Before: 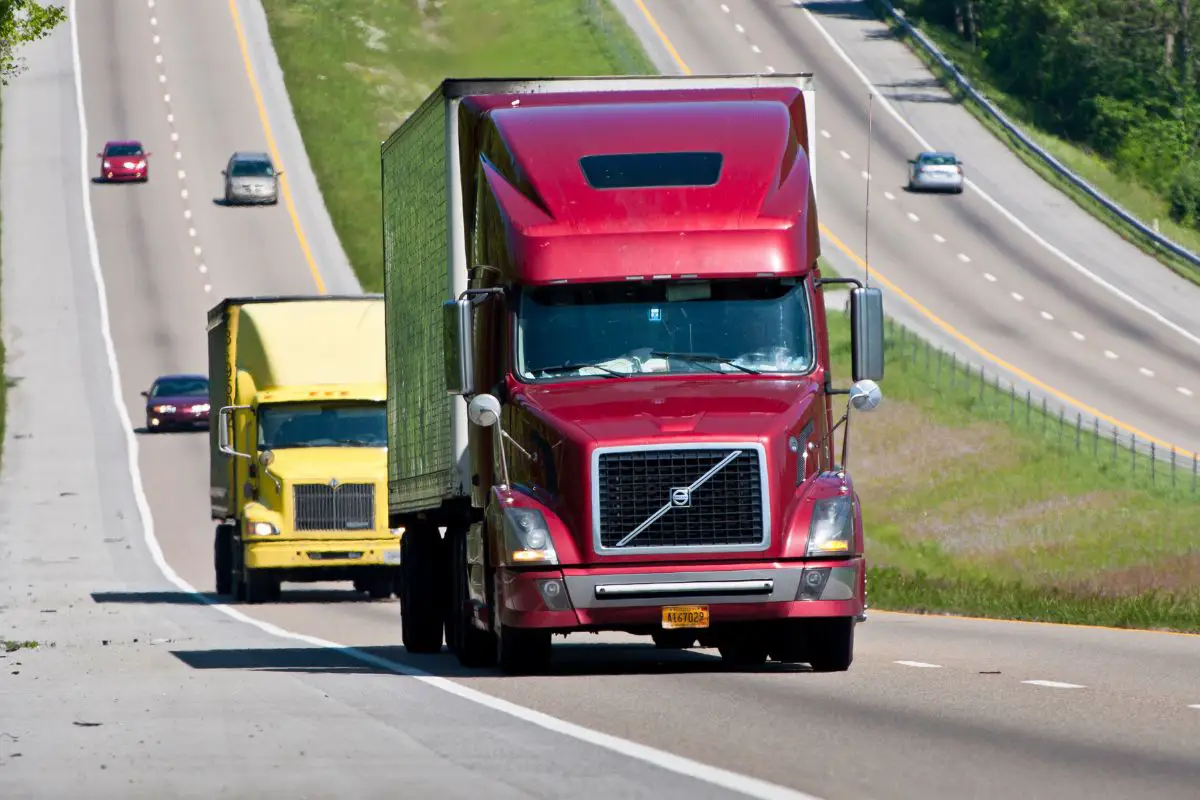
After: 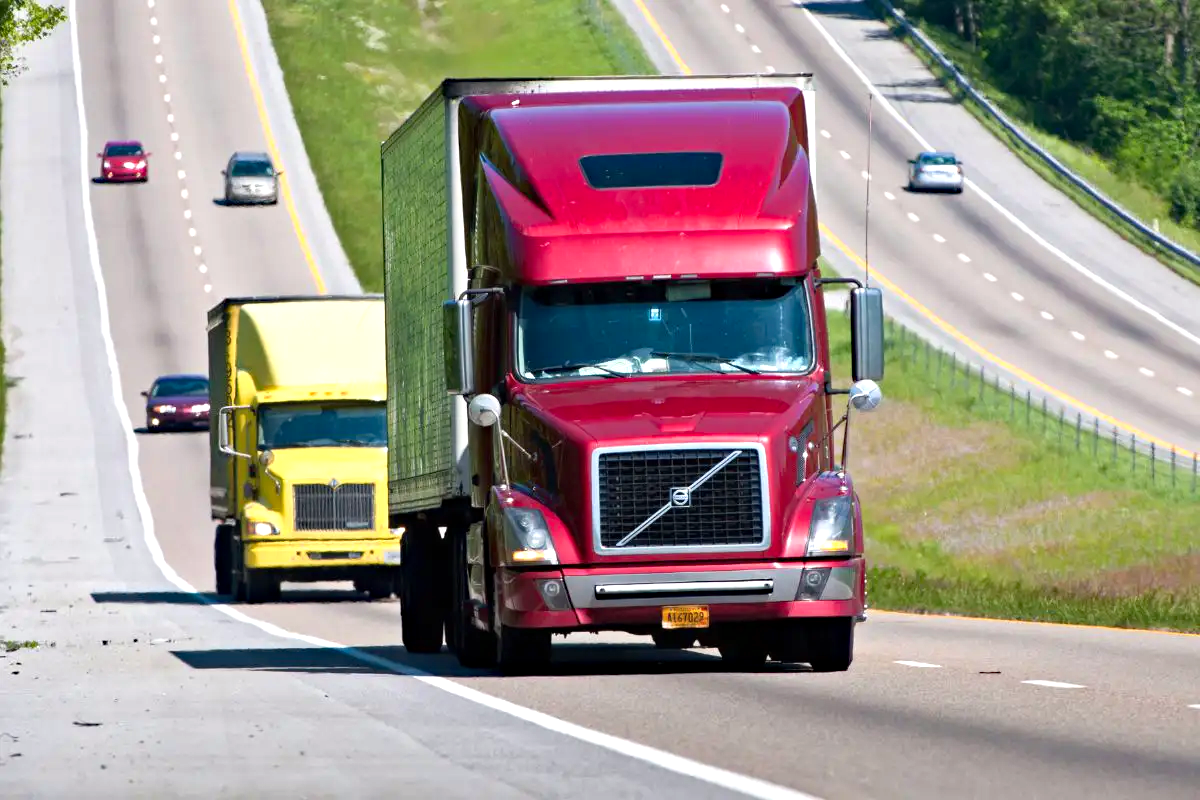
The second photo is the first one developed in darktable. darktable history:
exposure: black level correction 0, exposure 0.5 EV, compensate highlight preservation false
haze removal: compatibility mode true, adaptive false
